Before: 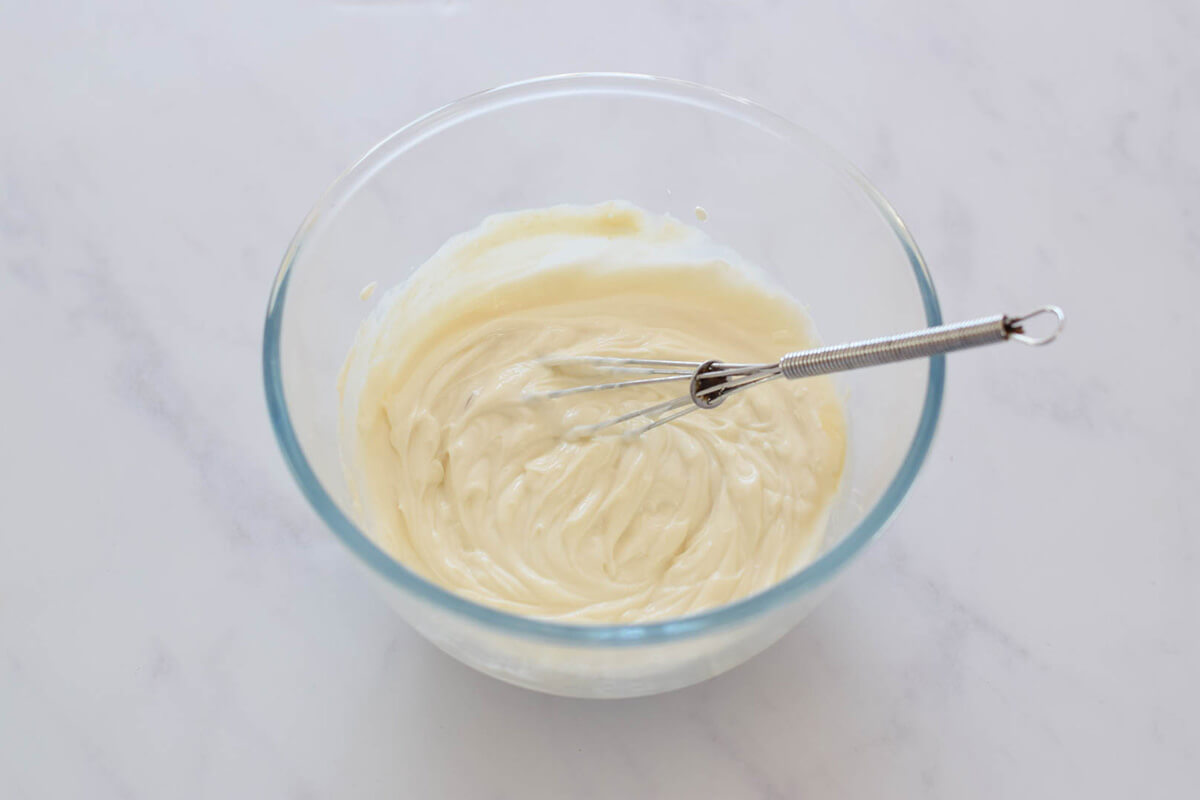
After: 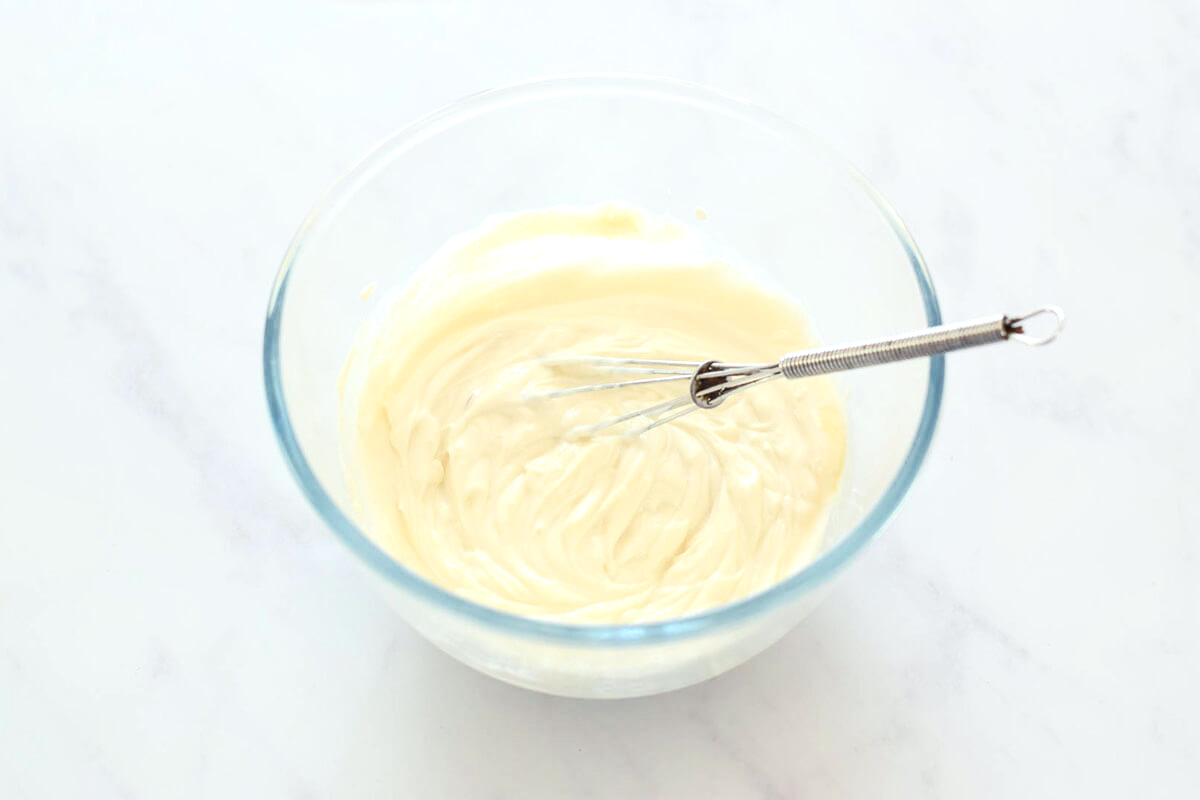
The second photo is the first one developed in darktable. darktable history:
color correction: highlights a* -2.68, highlights b* 2.57
shadows and highlights: shadows 0, highlights 40
local contrast: on, module defaults
exposure: black level correction 0.001, exposure 0.5 EV, compensate exposure bias true, compensate highlight preservation false
